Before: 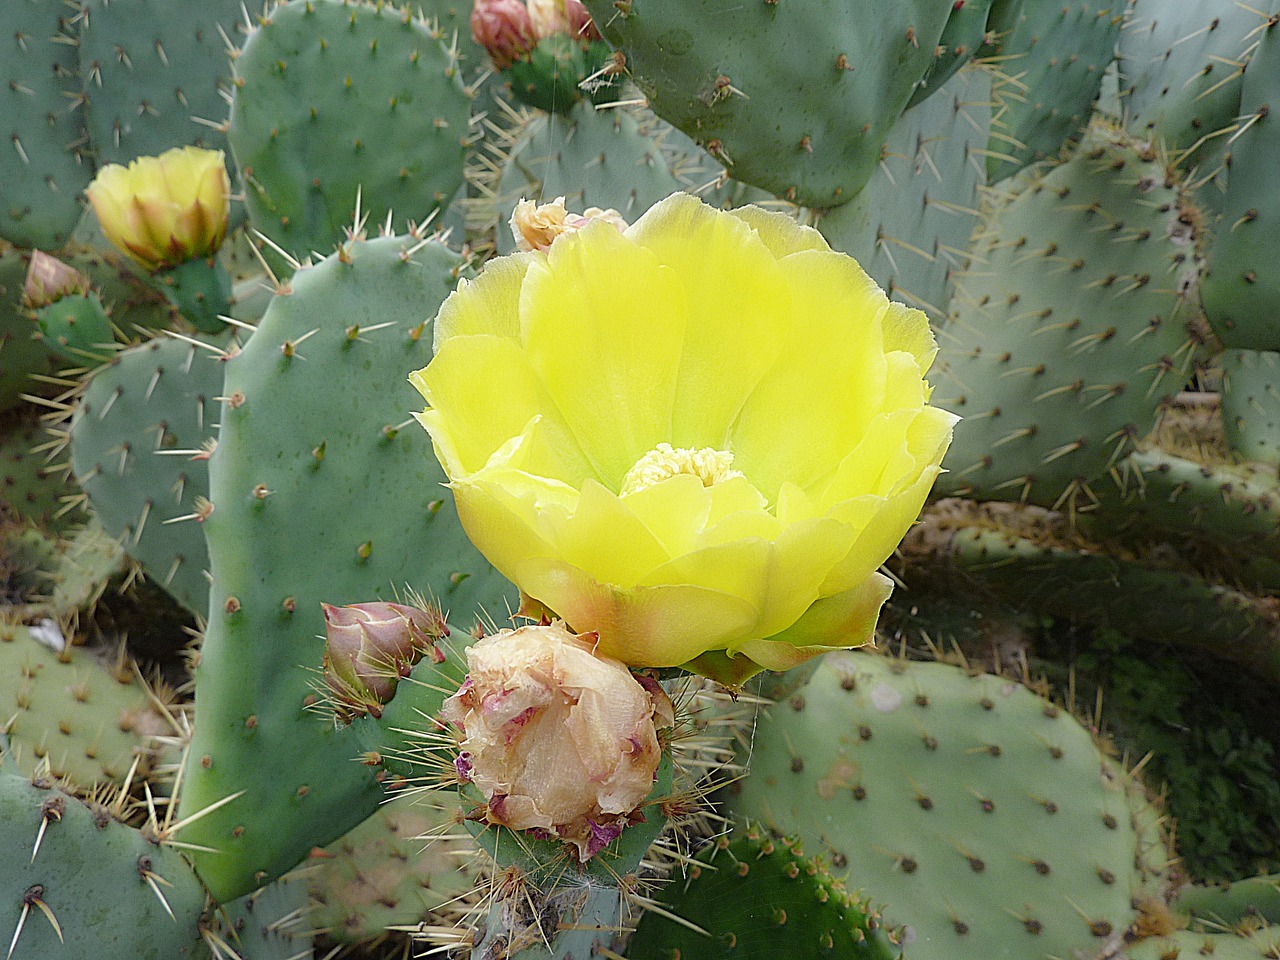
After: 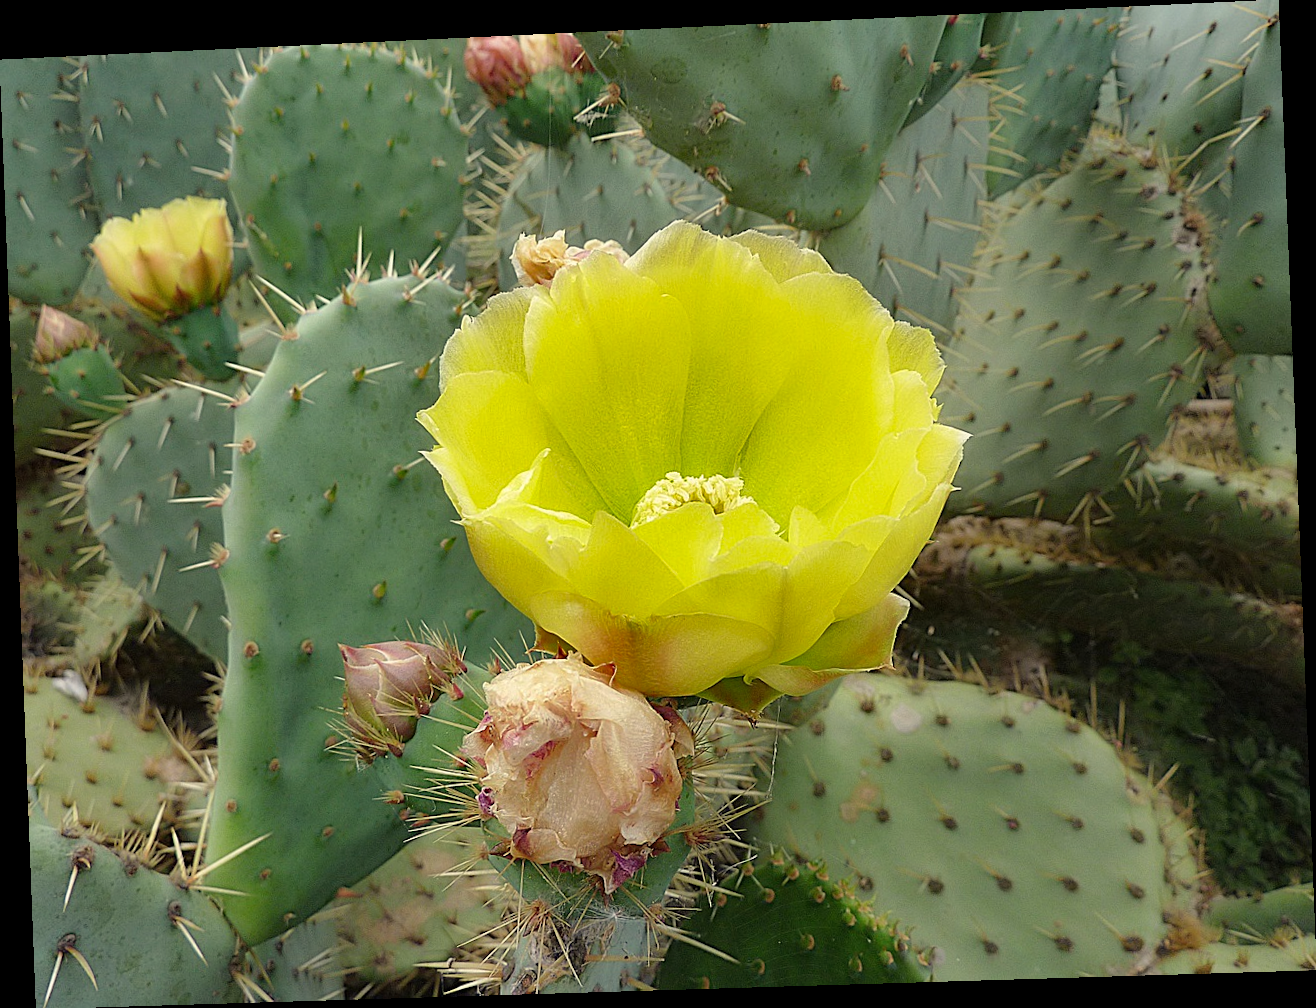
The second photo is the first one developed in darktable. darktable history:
rotate and perspective: rotation -2.22°, lens shift (horizontal) -0.022, automatic cropping off
shadows and highlights: shadows 24.5, highlights -78.15, soften with gaussian
white balance: red 1.029, blue 0.92
